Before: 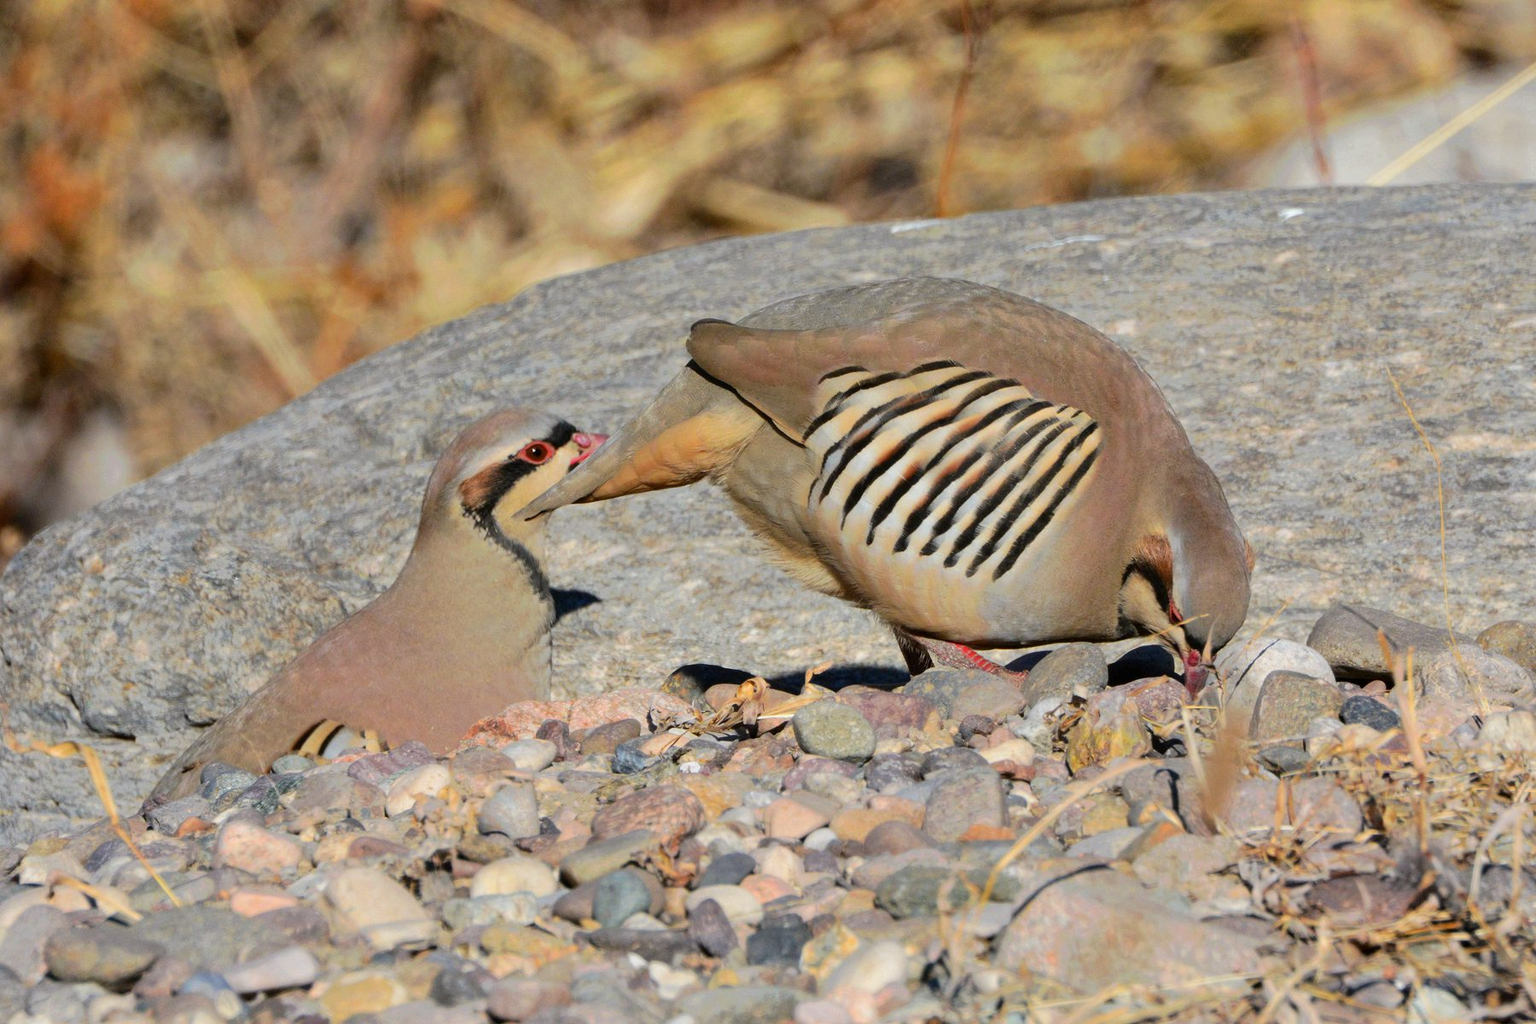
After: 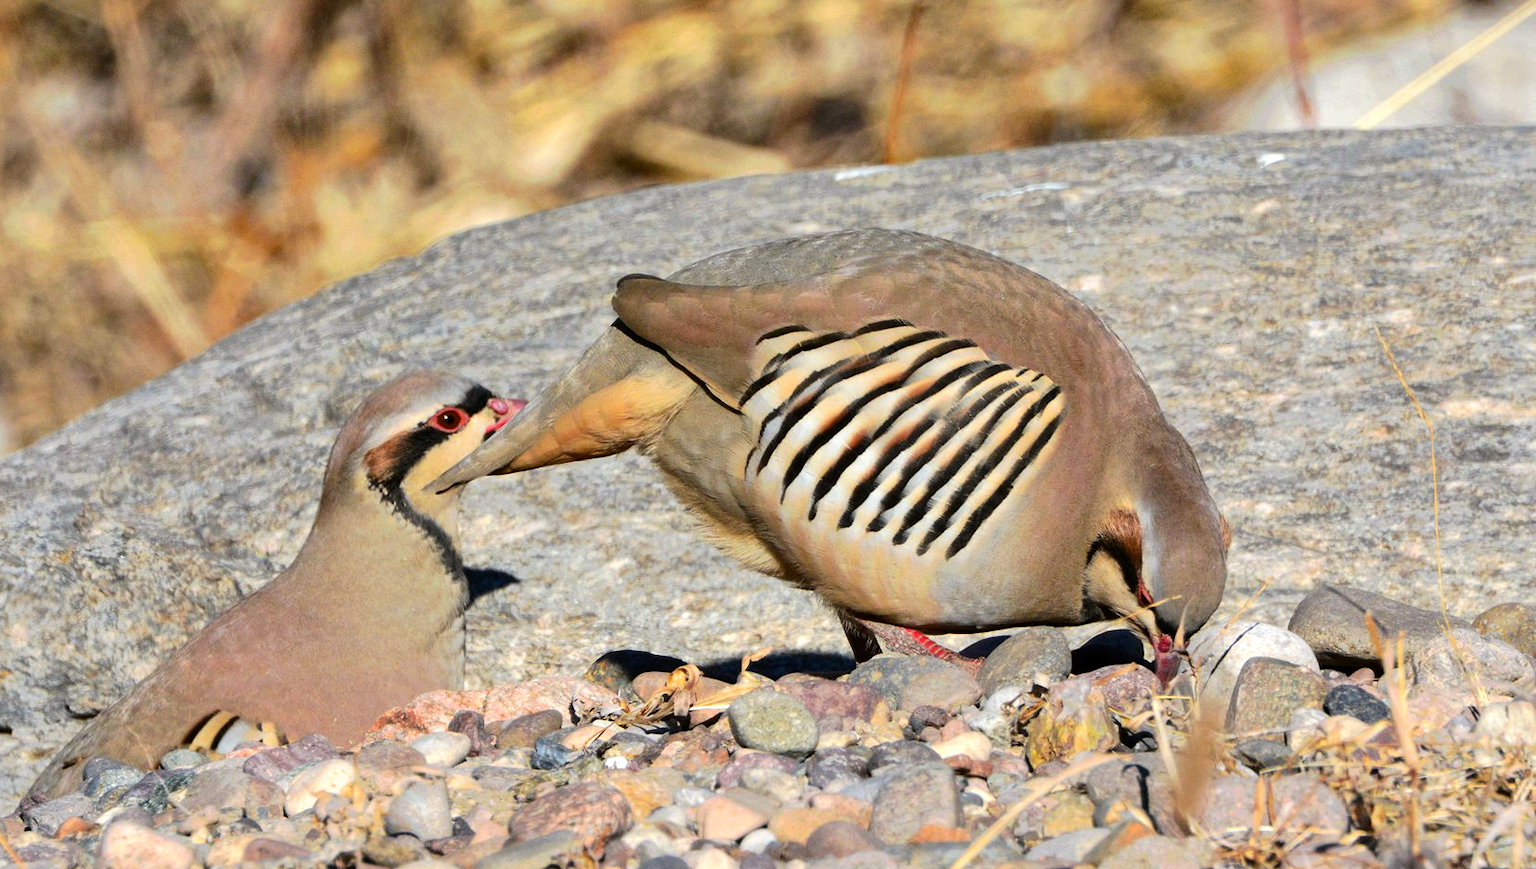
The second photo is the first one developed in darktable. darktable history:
contrast brightness saturation: contrast 0.04, saturation 0.07
crop: left 8.155%, top 6.611%, bottom 15.385%
local contrast: mode bilateral grid, contrast 20, coarseness 50, detail 120%, midtone range 0.2
tone equalizer: -8 EV -0.417 EV, -7 EV -0.389 EV, -6 EV -0.333 EV, -5 EV -0.222 EV, -3 EV 0.222 EV, -2 EV 0.333 EV, -1 EV 0.389 EV, +0 EV 0.417 EV, edges refinement/feathering 500, mask exposure compensation -1.25 EV, preserve details no
